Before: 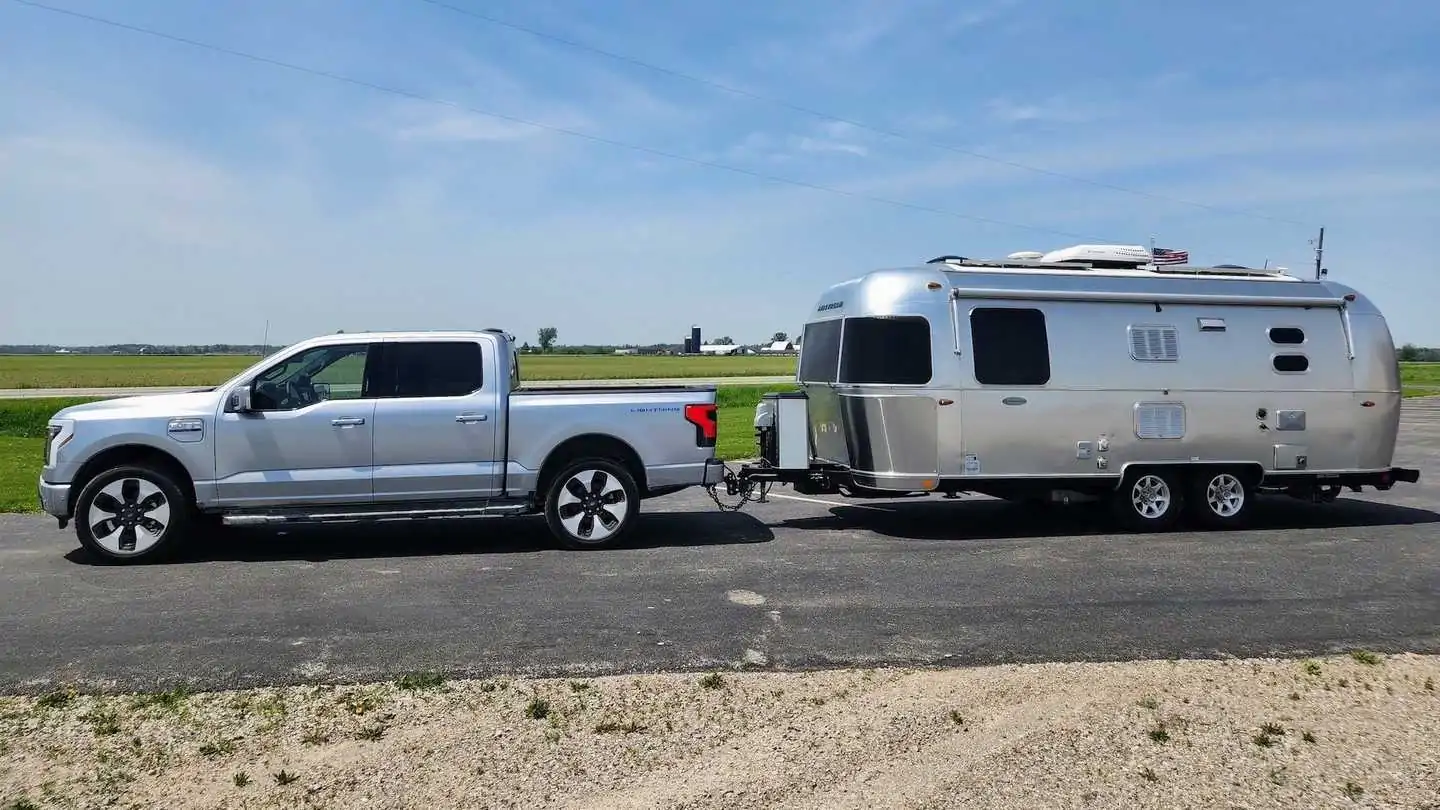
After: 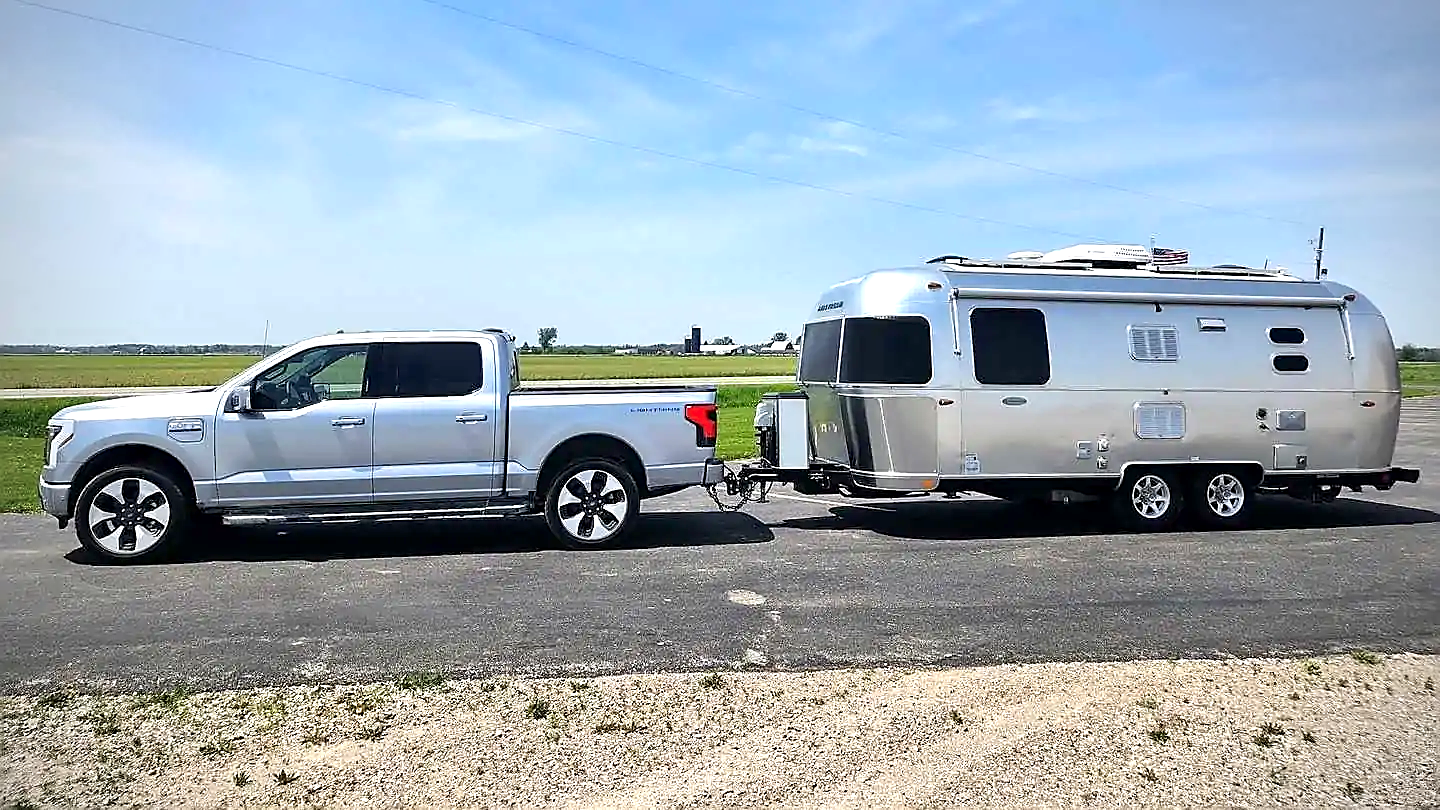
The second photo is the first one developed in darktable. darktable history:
exposure: black level correction 0.001, exposure 0.677 EV, compensate exposure bias true, compensate highlight preservation false
vignetting: width/height ratio 1.091
sharpen: radius 1.429, amount 1.246, threshold 0.791
